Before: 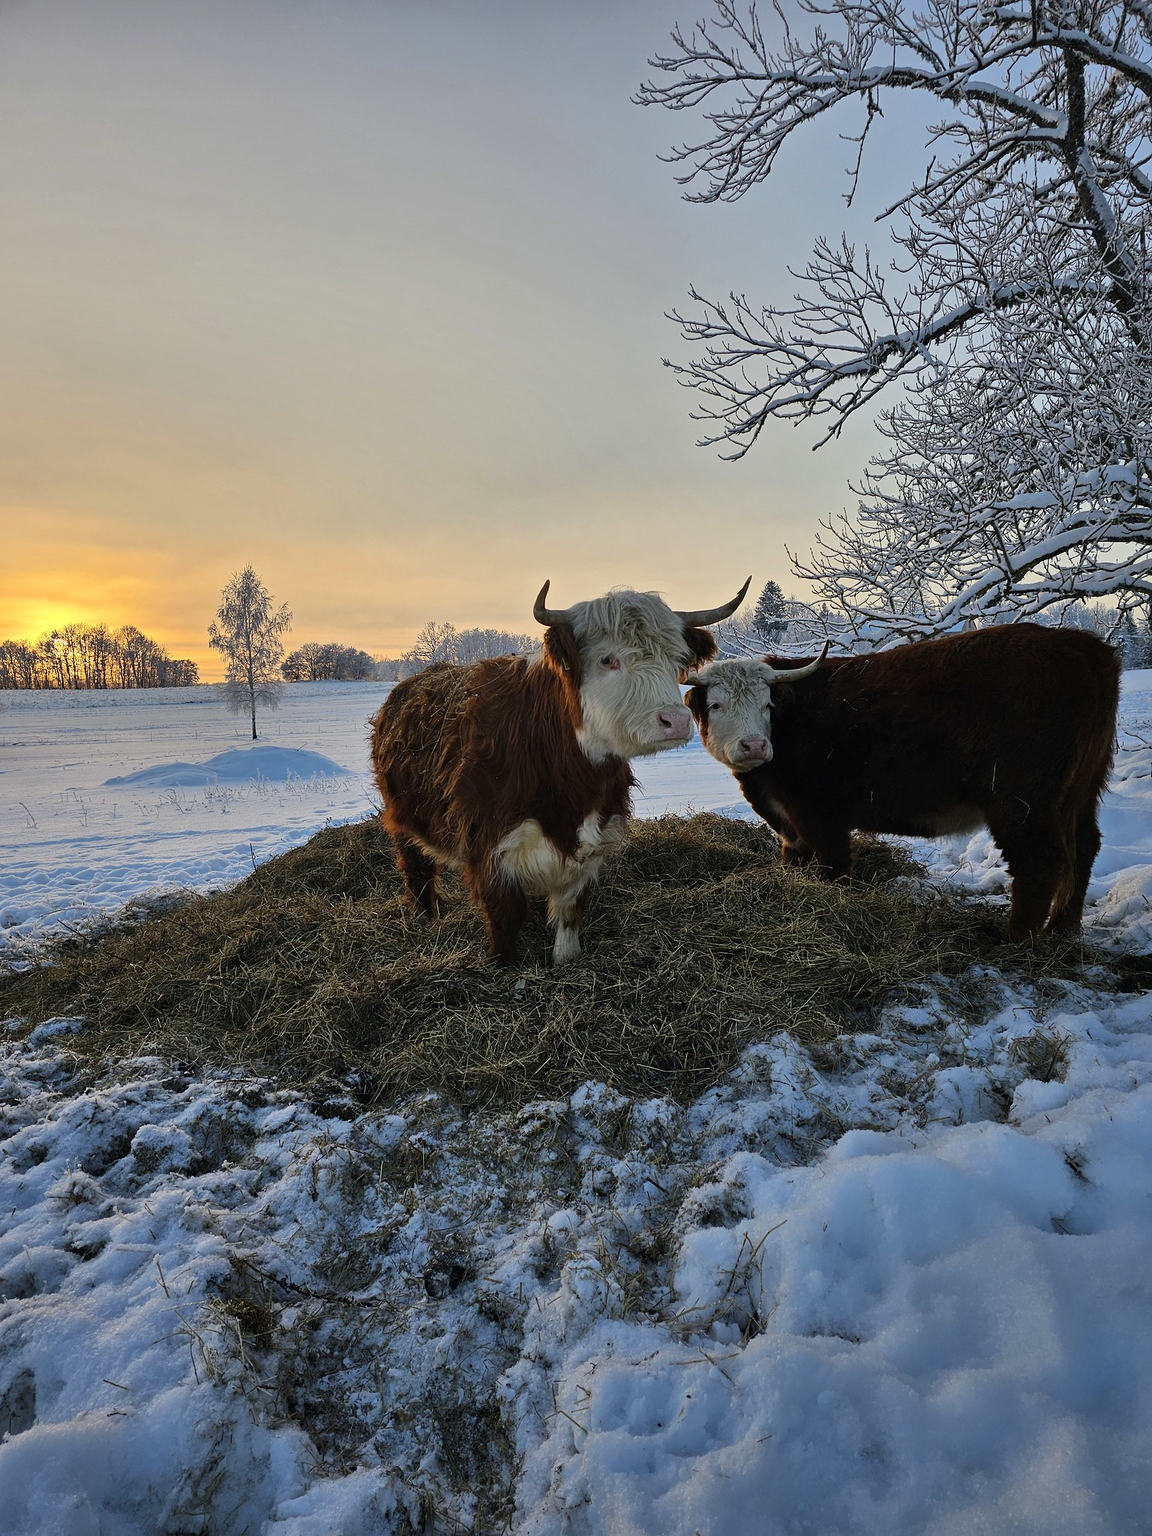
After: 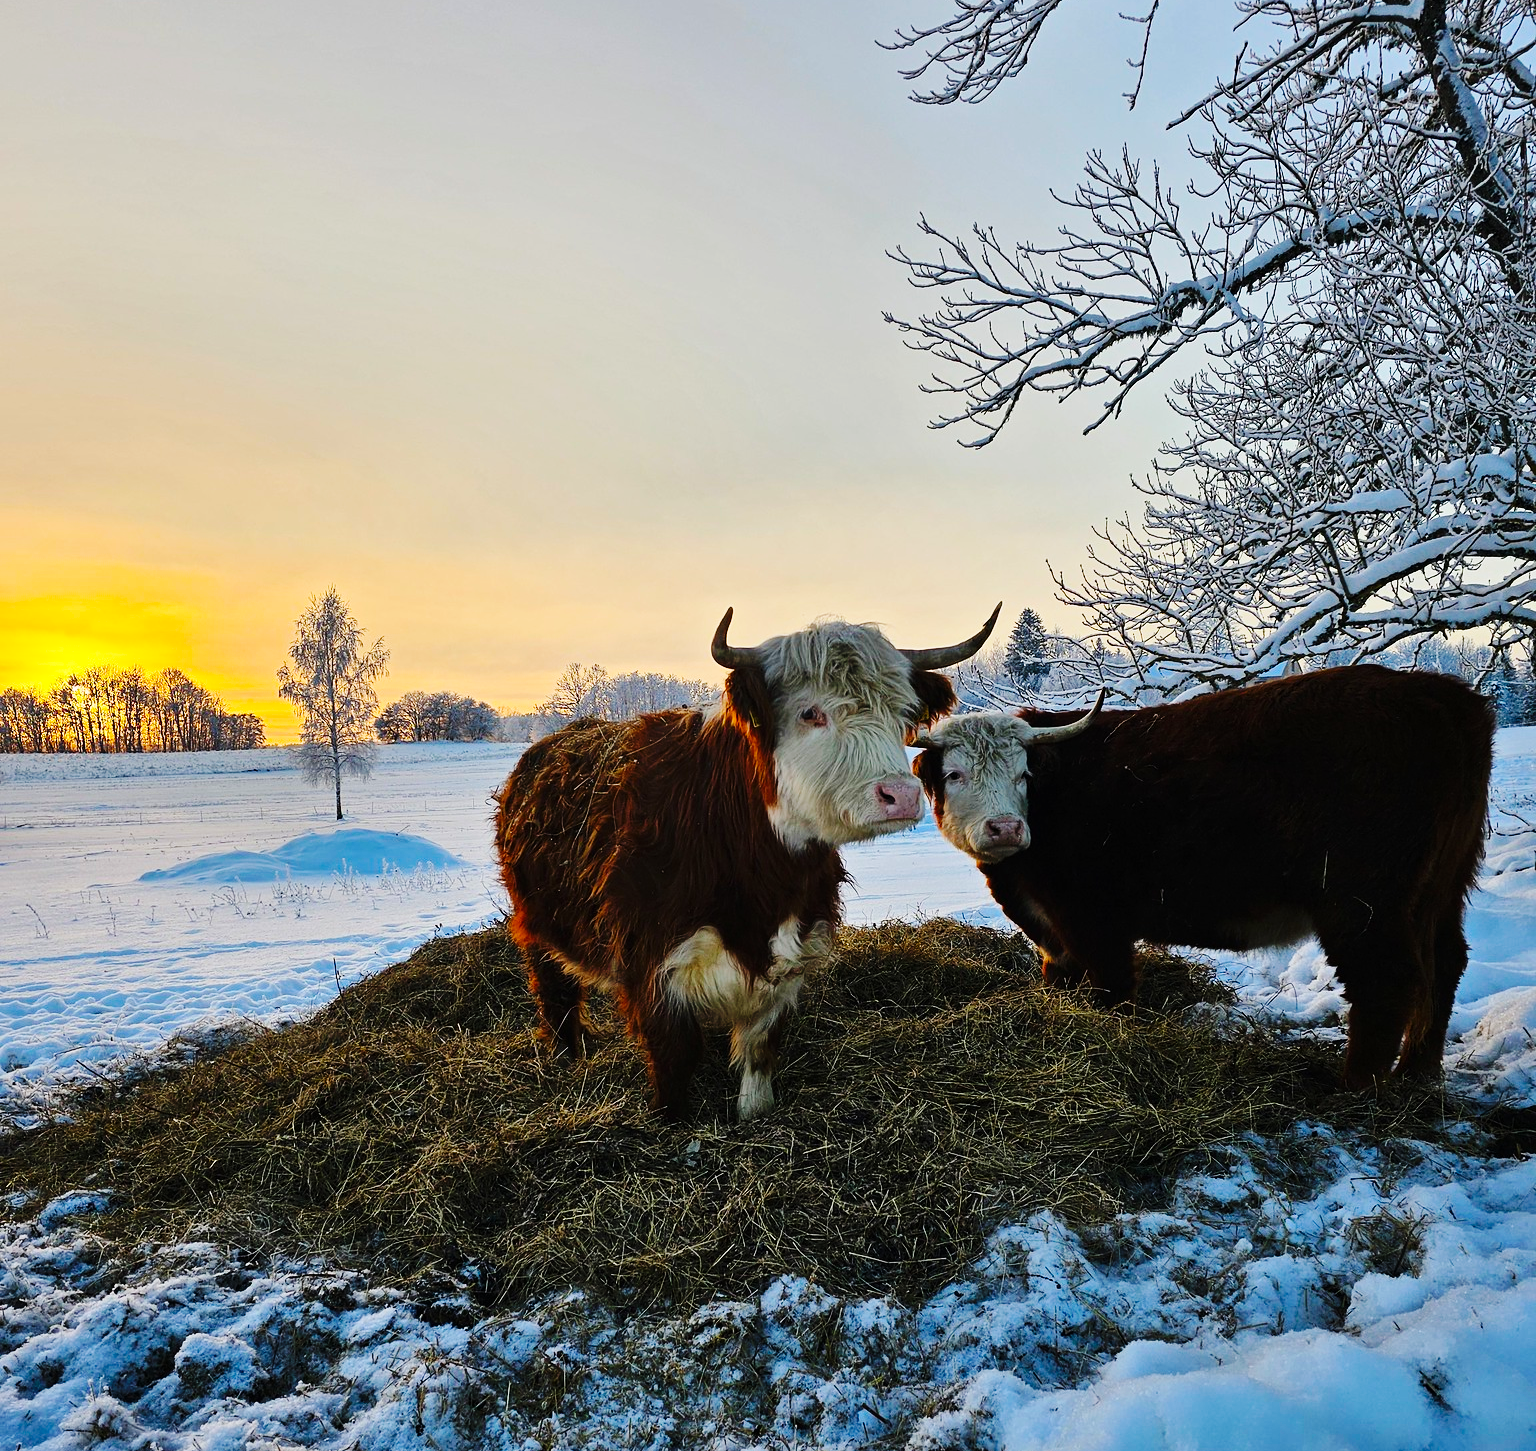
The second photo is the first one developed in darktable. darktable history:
base curve: curves: ch0 [(0, 0) (0.036, 0.025) (0.121, 0.166) (0.206, 0.329) (0.605, 0.79) (1, 1)], preserve colors none
crop and rotate: top 8.13%, bottom 20.983%
color balance rgb: perceptual saturation grading › global saturation 17.711%
